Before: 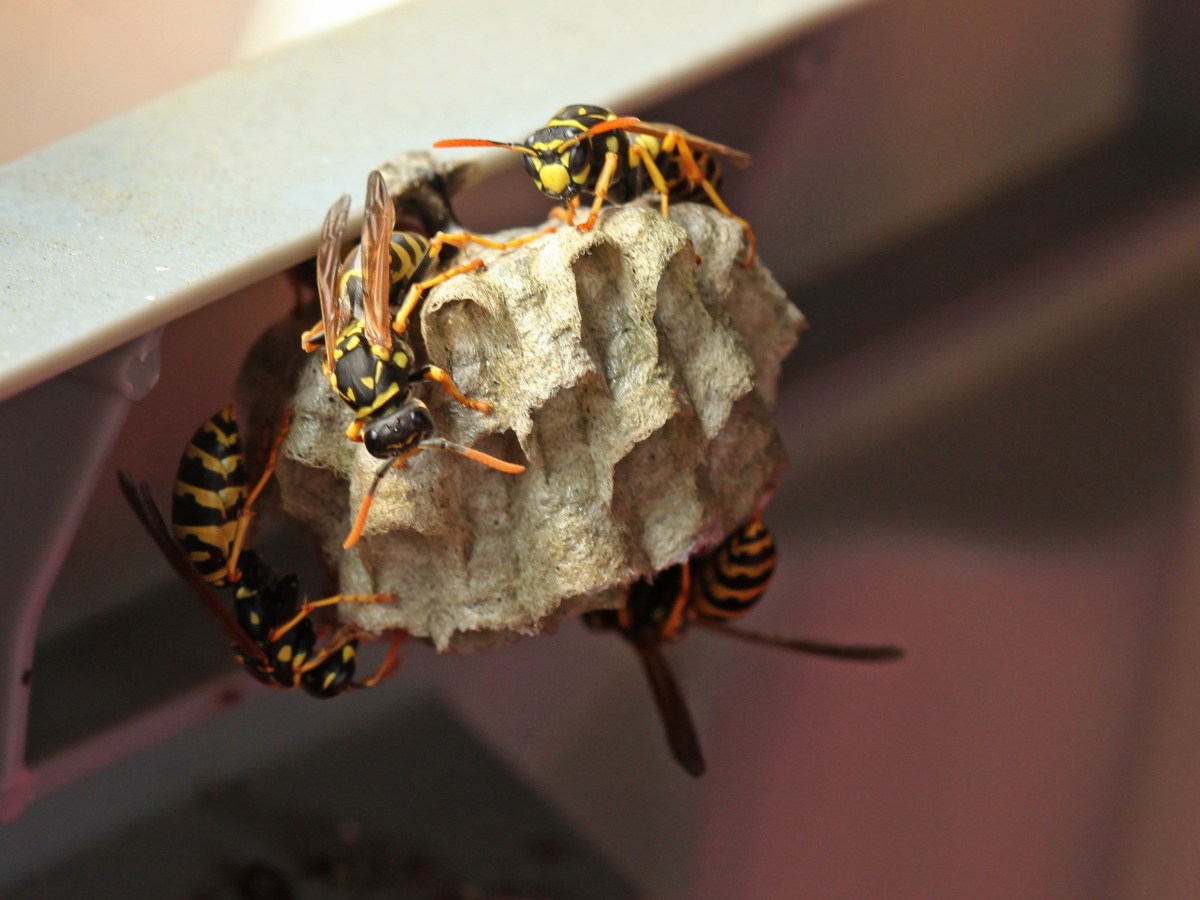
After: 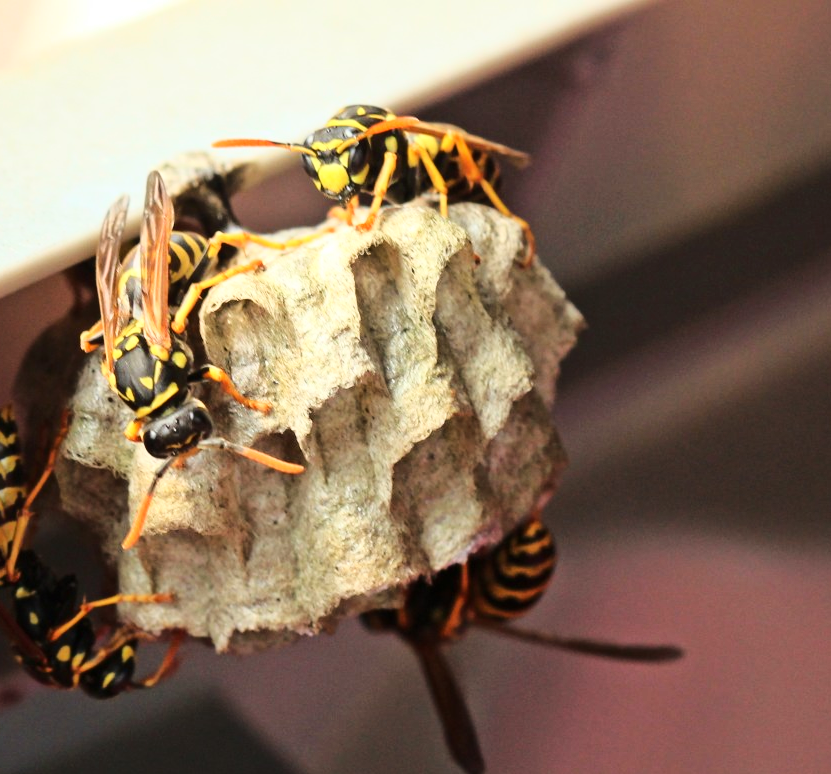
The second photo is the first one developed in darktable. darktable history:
crop: left 18.479%, right 12.2%, bottom 13.971%
base curve: curves: ch0 [(0, 0) (0.028, 0.03) (0.121, 0.232) (0.46, 0.748) (0.859, 0.968) (1, 1)]
